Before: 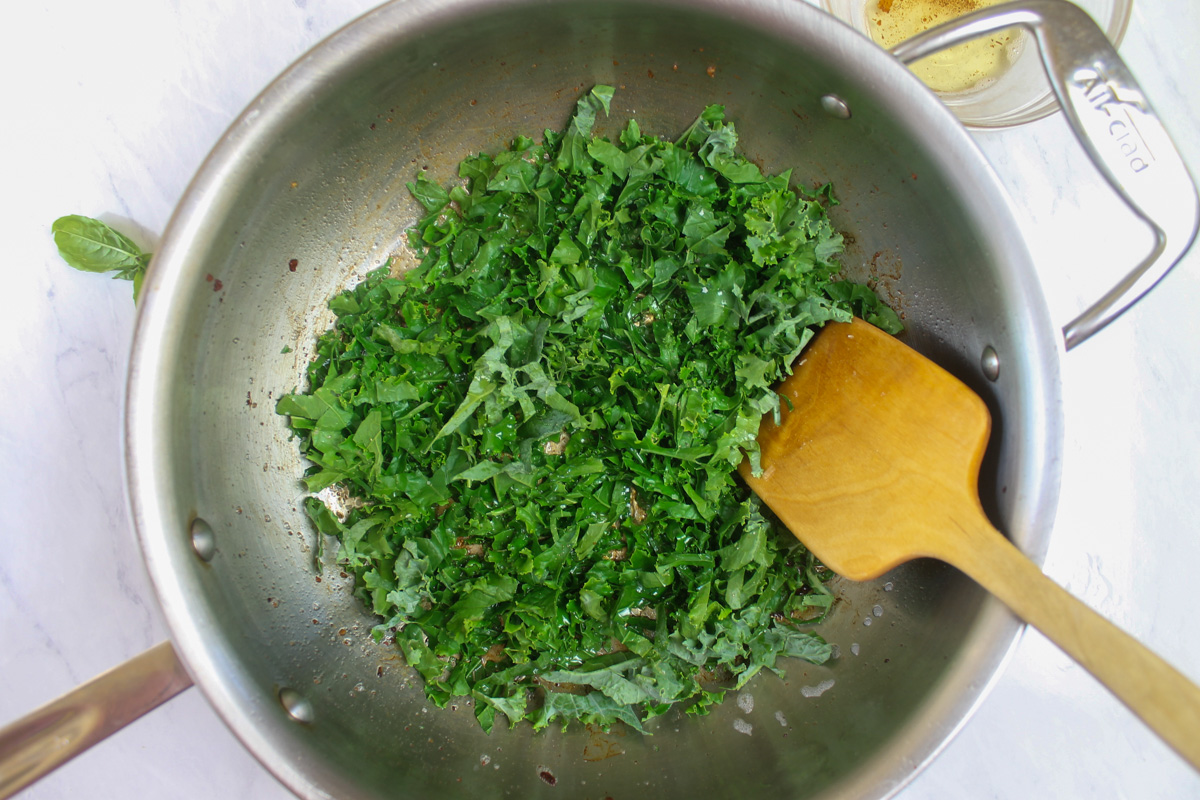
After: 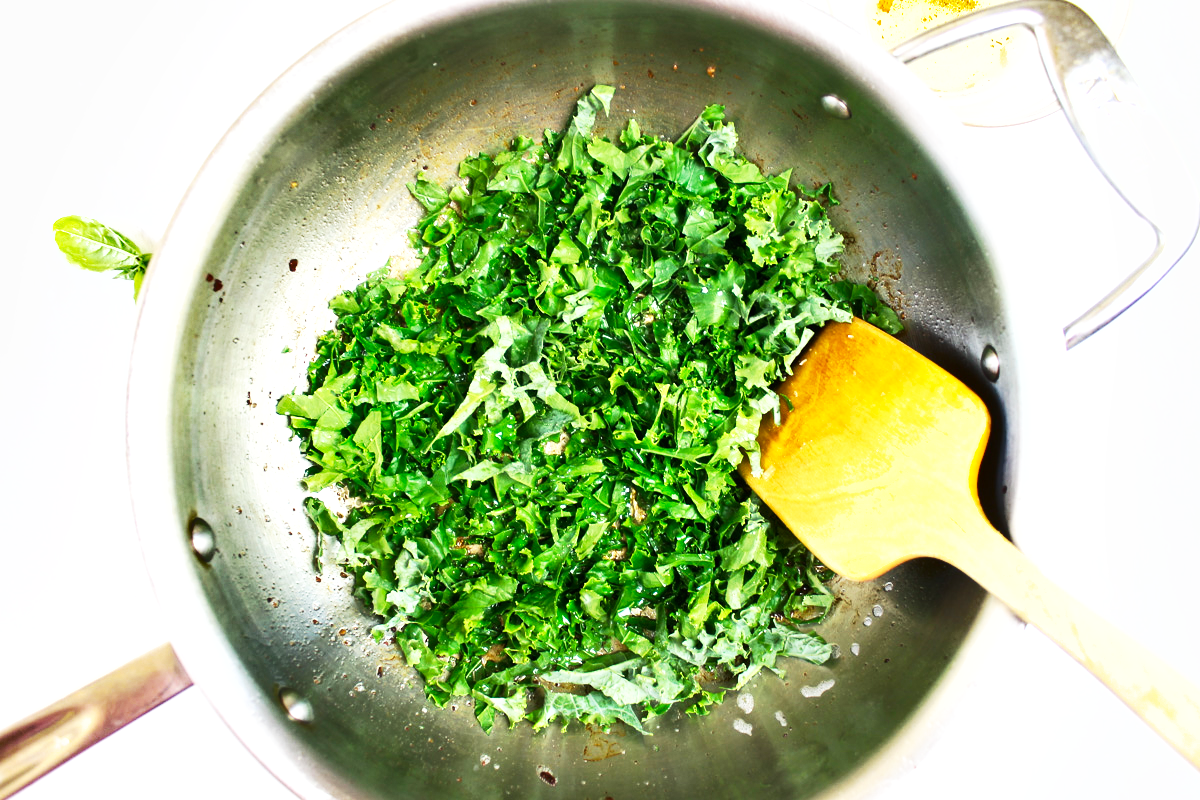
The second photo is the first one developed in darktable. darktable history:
shadows and highlights: low approximation 0.01, soften with gaussian
exposure: exposure 0.609 EV, compensate highlight preservation false
tone equalizer: -8 EV -0.771 EV, -7 EV -0.7 EV, -6 EV -0.63 EV, -5 EV -0.363 EV, -3 EV 0.394 EV, -2 EV 0.6 EV, -1 EV 0.678 EV, +0 EV 0.741 EV, edges refinement/feathering 500, mask exposure compensation -1.57 EV, preserve details no
base curve: curves: ch0 [(0, 0) (0.005, 0.002) (0.193, 0.295) (0.399, 0.664) (0.75, 0.928) (1, 1)], preserve colors none
